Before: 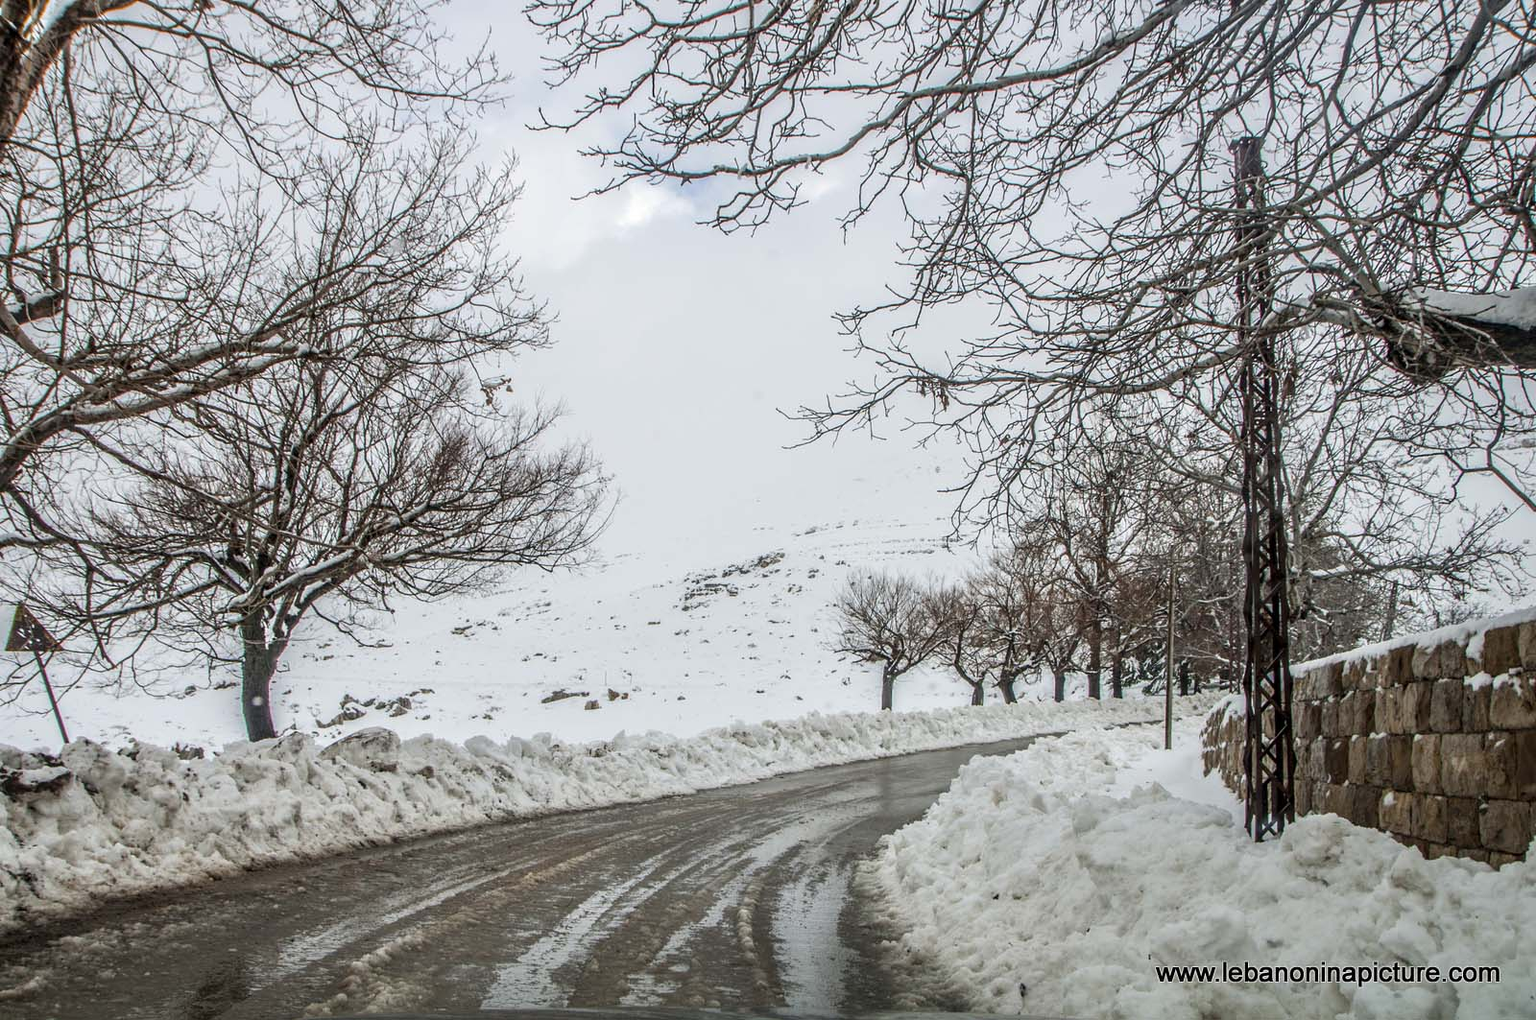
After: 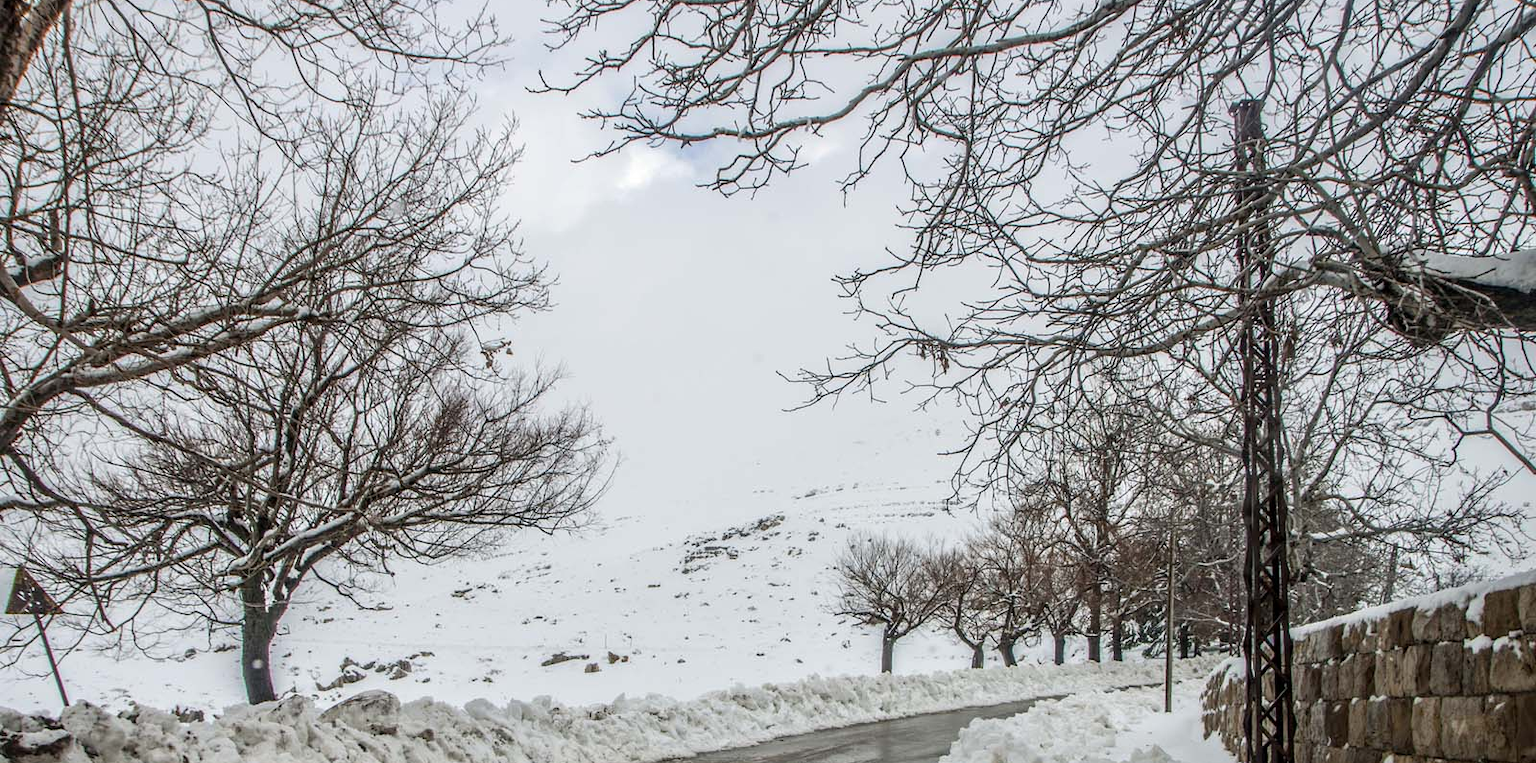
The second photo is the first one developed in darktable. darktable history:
crop: top 3.76%, bottom 21.408%
